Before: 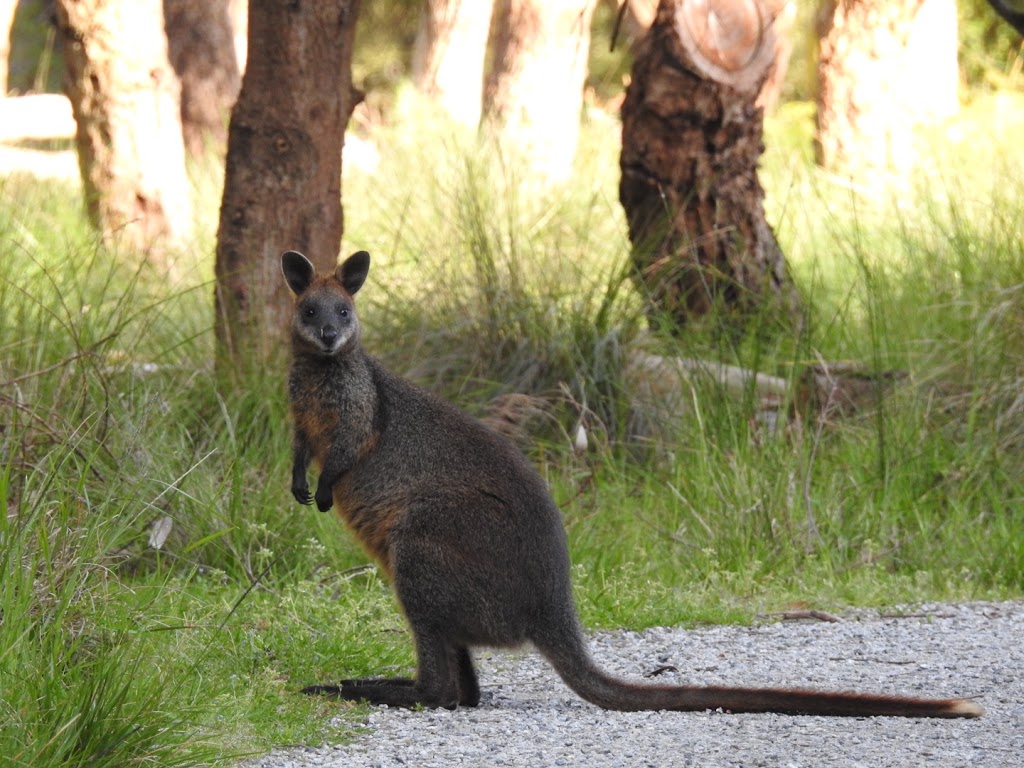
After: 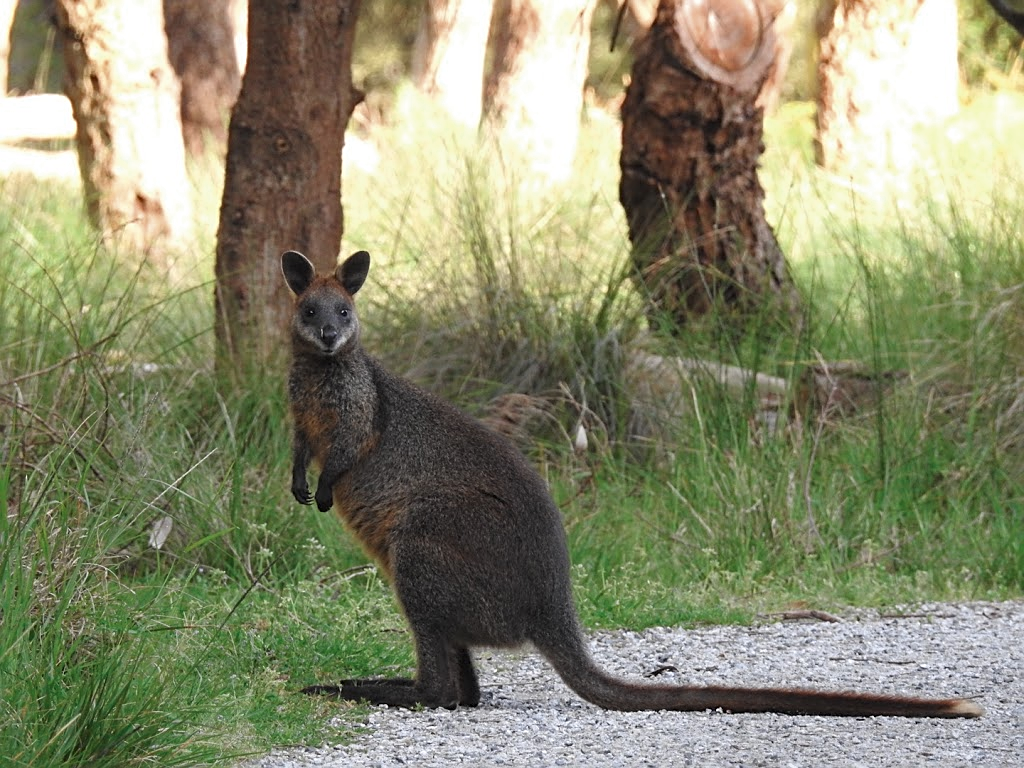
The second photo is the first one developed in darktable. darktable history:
sharpen: on, module defaults
color zones: curves: ch0 [(0, 0.5) (0.125, 0.4) (0.25, 0.5) (0.375, 0.4) (0.5, 0.4) (0.625, 0.6) (0.75, 0.6) (0.875, 0.5)]; ch1 [(0, 0.4) (0.125, 0.5) (0.25, 0.4) (0.375, 0.4) (0.5, 0.4) (0.625, 0.4) (0.75, 0.5) (0.875, 0.4)]; ch2 [(0, 0.6) (0.125, 0.5) (0.25, 0.5) (0.375, 0.6) (0.5, 0.6) (0.625, 0.5) (0.75, 0.5) (0.875, 0.5)]
